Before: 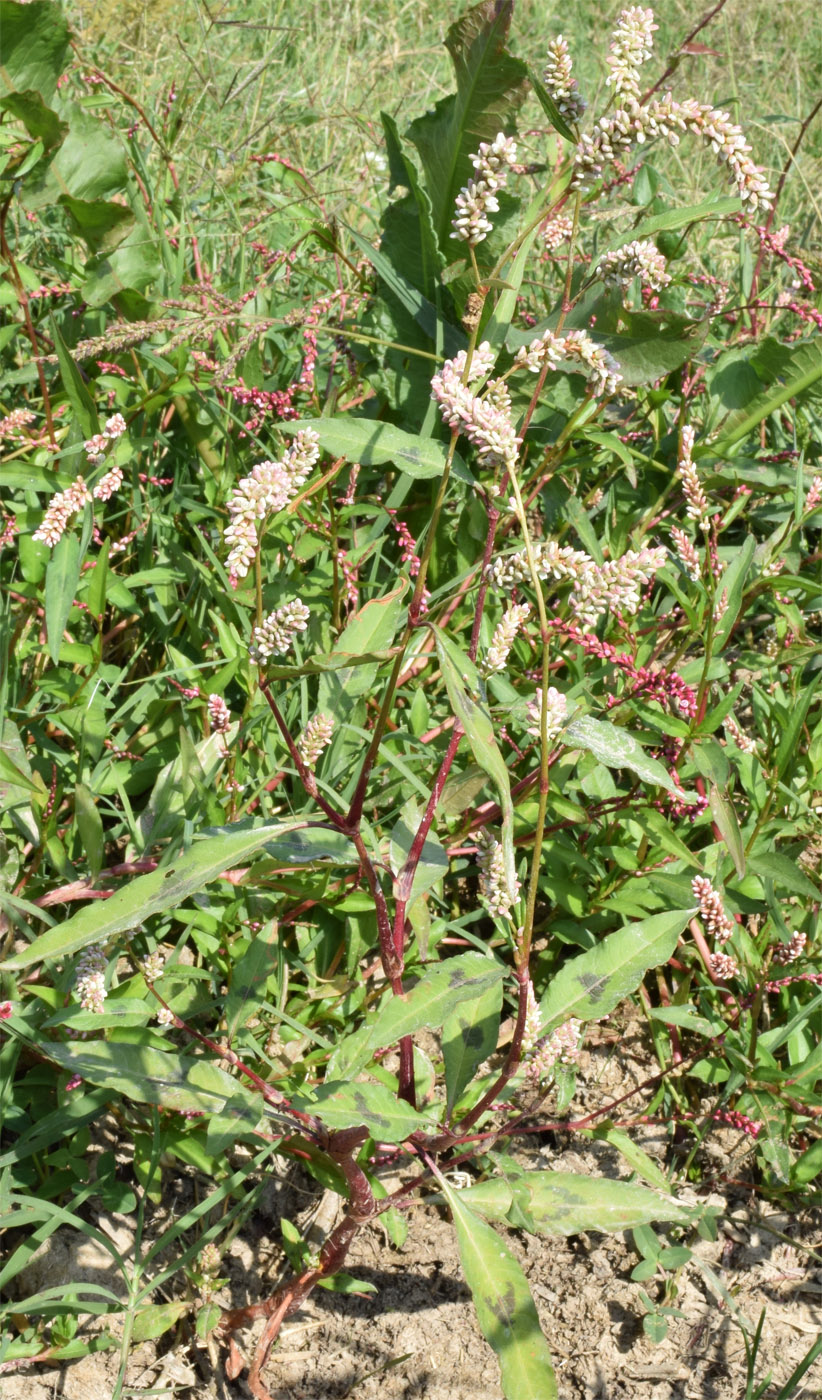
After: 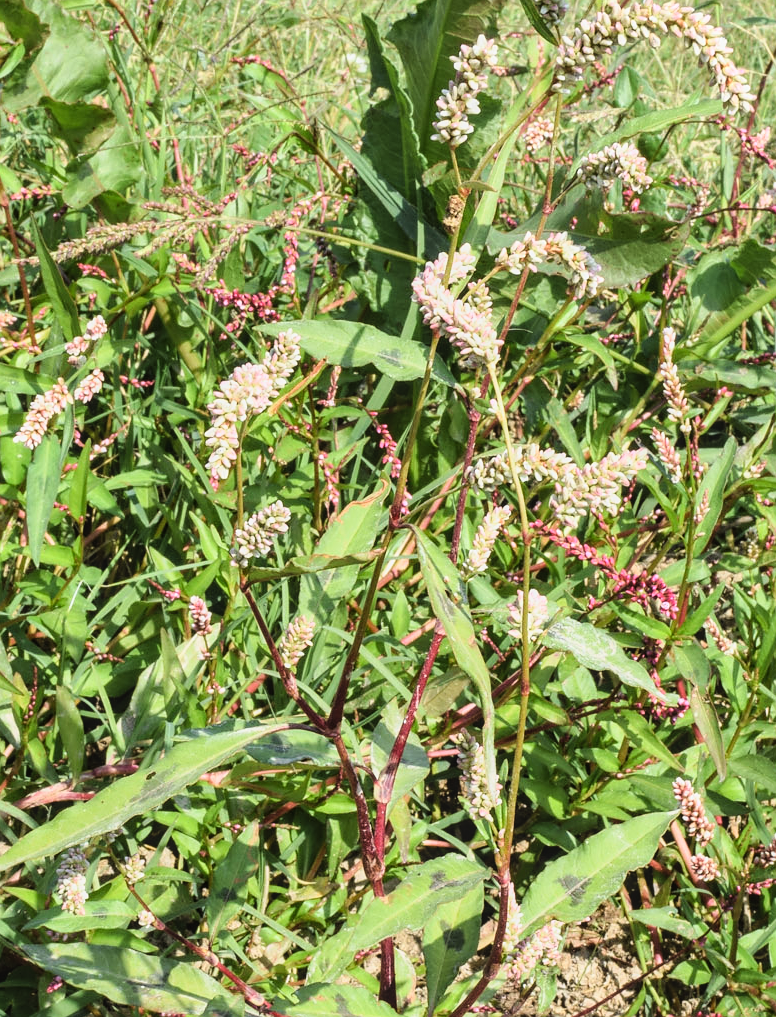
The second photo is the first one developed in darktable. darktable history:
tone curve: curves: ch0 [(0, 0) (0.035, 0.011) (0.133, 0.076) (0.285, 0.265) (0.491, 0.541) (0.617, 0.693) (0.704, 0.77) (0.794, 0.865) (0.895, 0.938) (1, 0.976)]; ch1 [(0, 0) (0.318, 0.278) (0.444, 0.427) (0.502, 0.497) (0.543, 0.547) (0.601, 0.641) (0.746, 0.764) (1, 1)]; ch2 [(0, 0) (0.316, 0.292) (0.381, 0.37) (0.423, 0.448) (0.476, 0.482) (0.502, 0.5) (0.543, 0.547) (0.587, 0.613) (0.642, 0.672) (0.704, 0.727) (0.865, 0.827) (1, 0.951)], color space Lab, linked channels, preserve colors none
local contrast: detail 110%
sharpen: radius 1.018
crop: left 2.376%, top 7.012%, right 3.11%, bottom 20.292%
